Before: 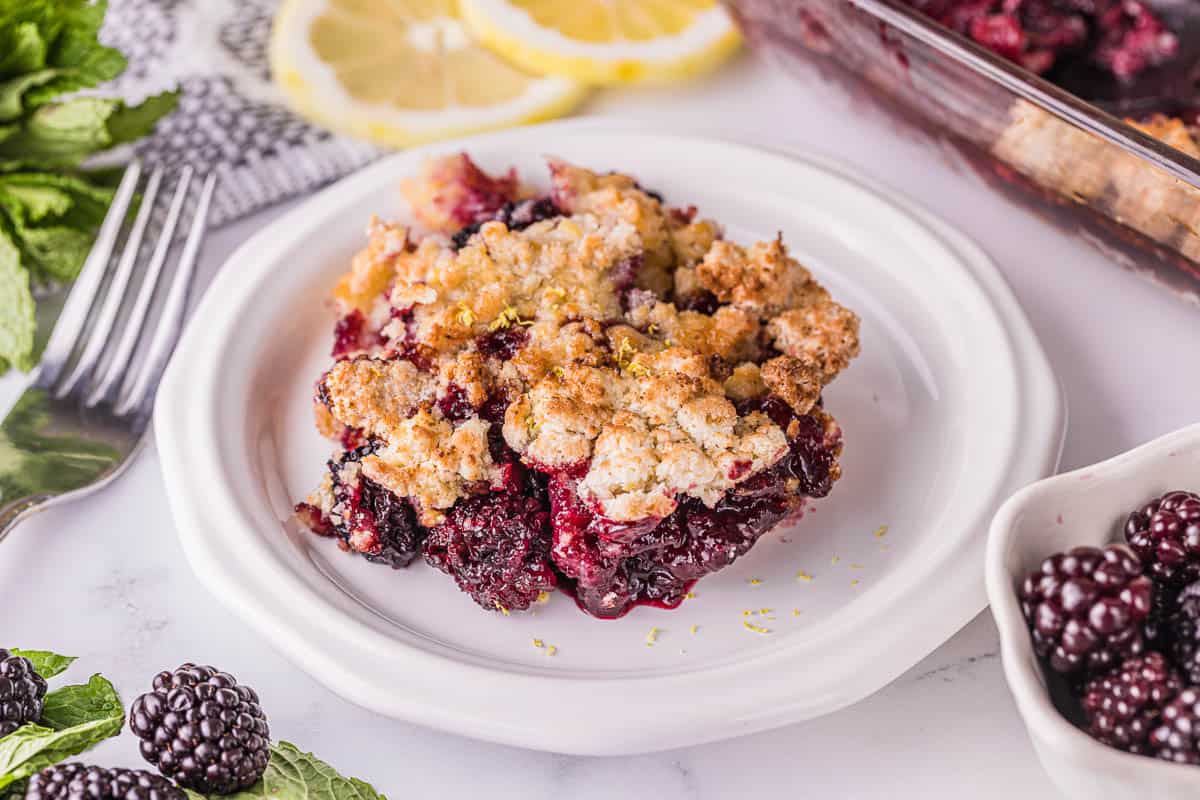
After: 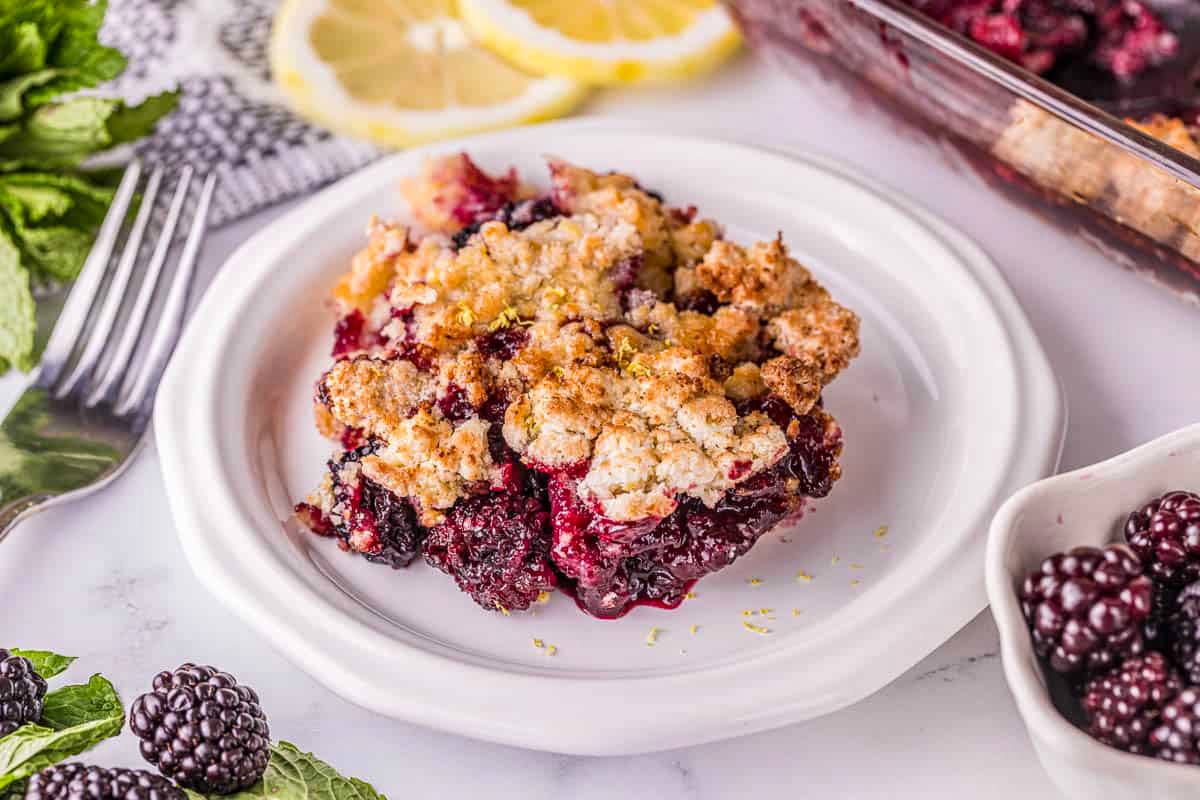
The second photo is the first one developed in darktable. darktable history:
local contrast: on, module defaults
contrast brightness saturation: saturation 0.13
